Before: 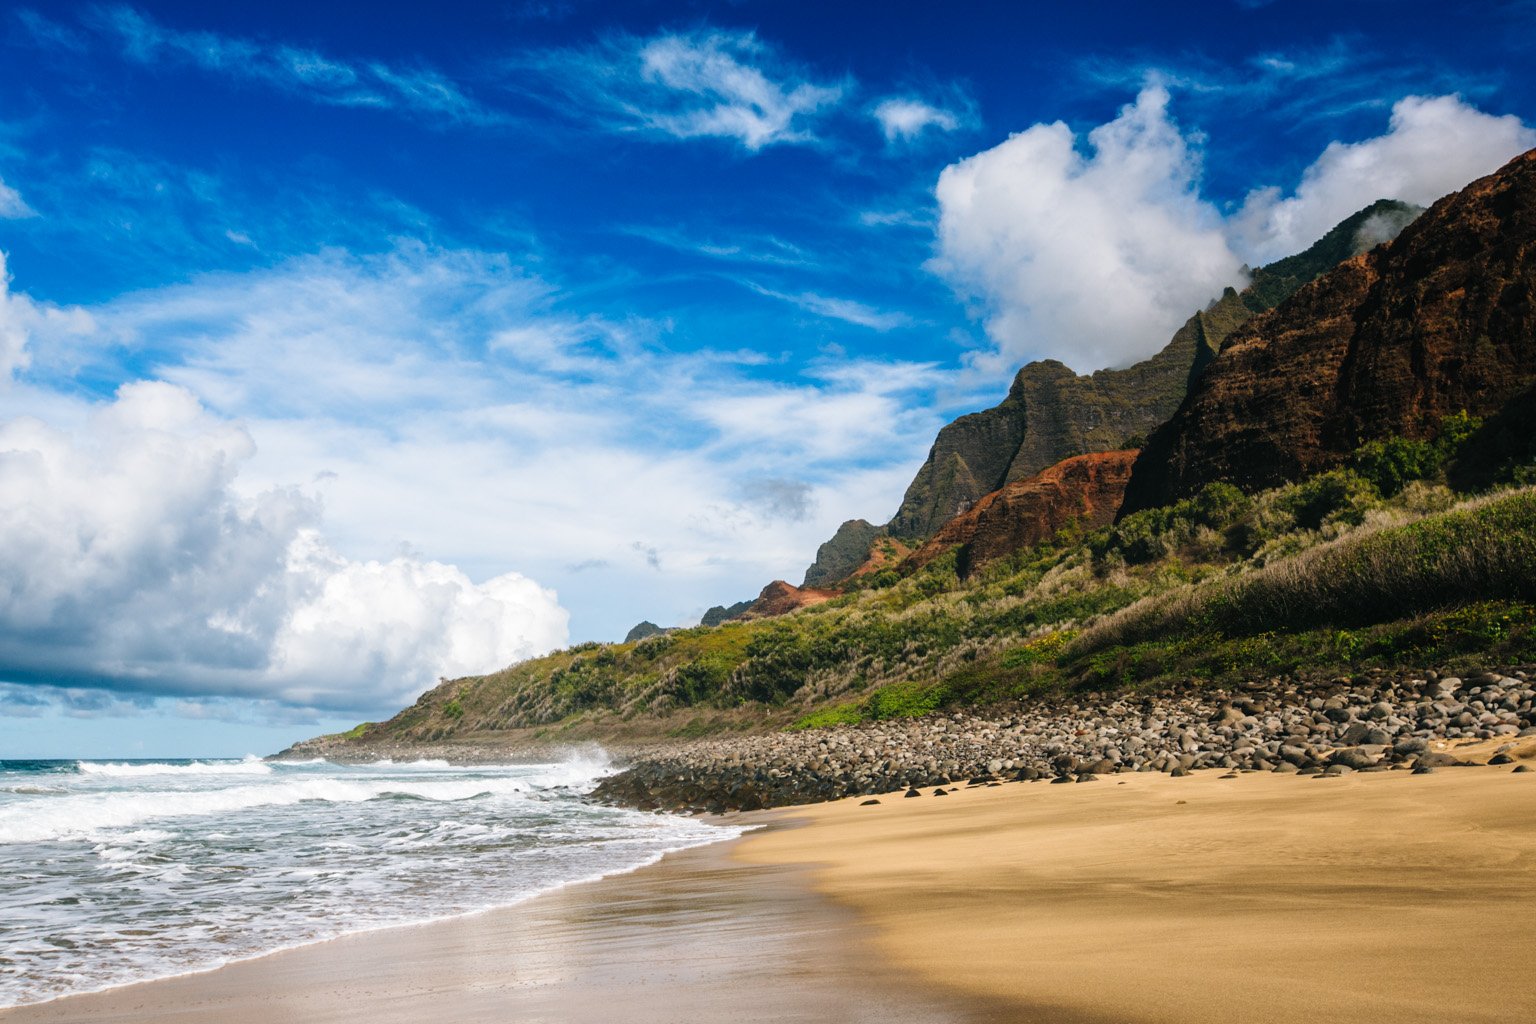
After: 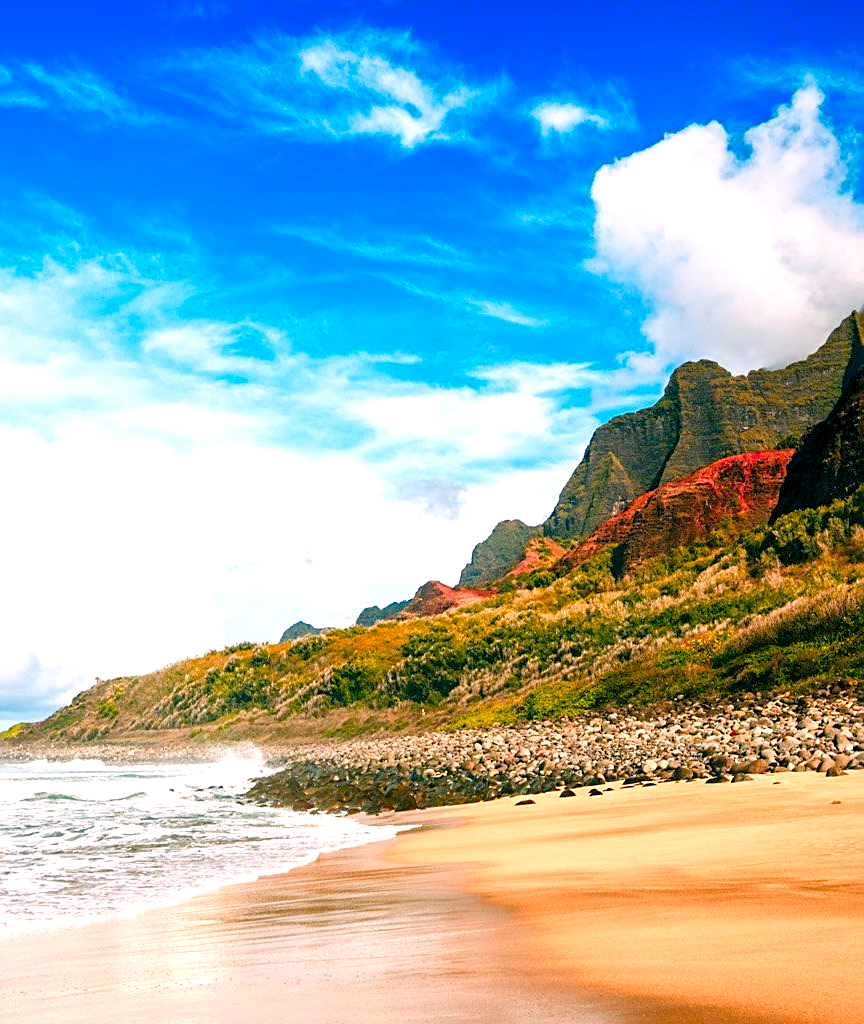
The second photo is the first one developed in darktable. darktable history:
sharpen: on, module defaults
color zones: curves: ch1 [(0.235, 0.558) (0.75, 0.5)]; ch2 [(0.25, 0.462) (0.749, 0.457)], mix 40.67%
levels: levels [0, 0.397, 0.955]
color balance rgb: shadows lift › chroma 2%, shadows lift › hue 185.64°, power › luminance 1.48%, highlights gain › chroma 3%, highlights gain › hue 54.51°, global offset › luminance -0.4%, perceptual saturation grading › highlights -18.47%, perceptual saturation grading › mid-tones 6.62%, perceptual saturation grading › shadows 28.22%, perceptual brilliance grading › highlights 15.68%, perceptual brilliance grading › shadows -14.29%, global vibrance 25.96%, contrast 6.45%
crop and rotate: left 22.516%, right 21.234%
